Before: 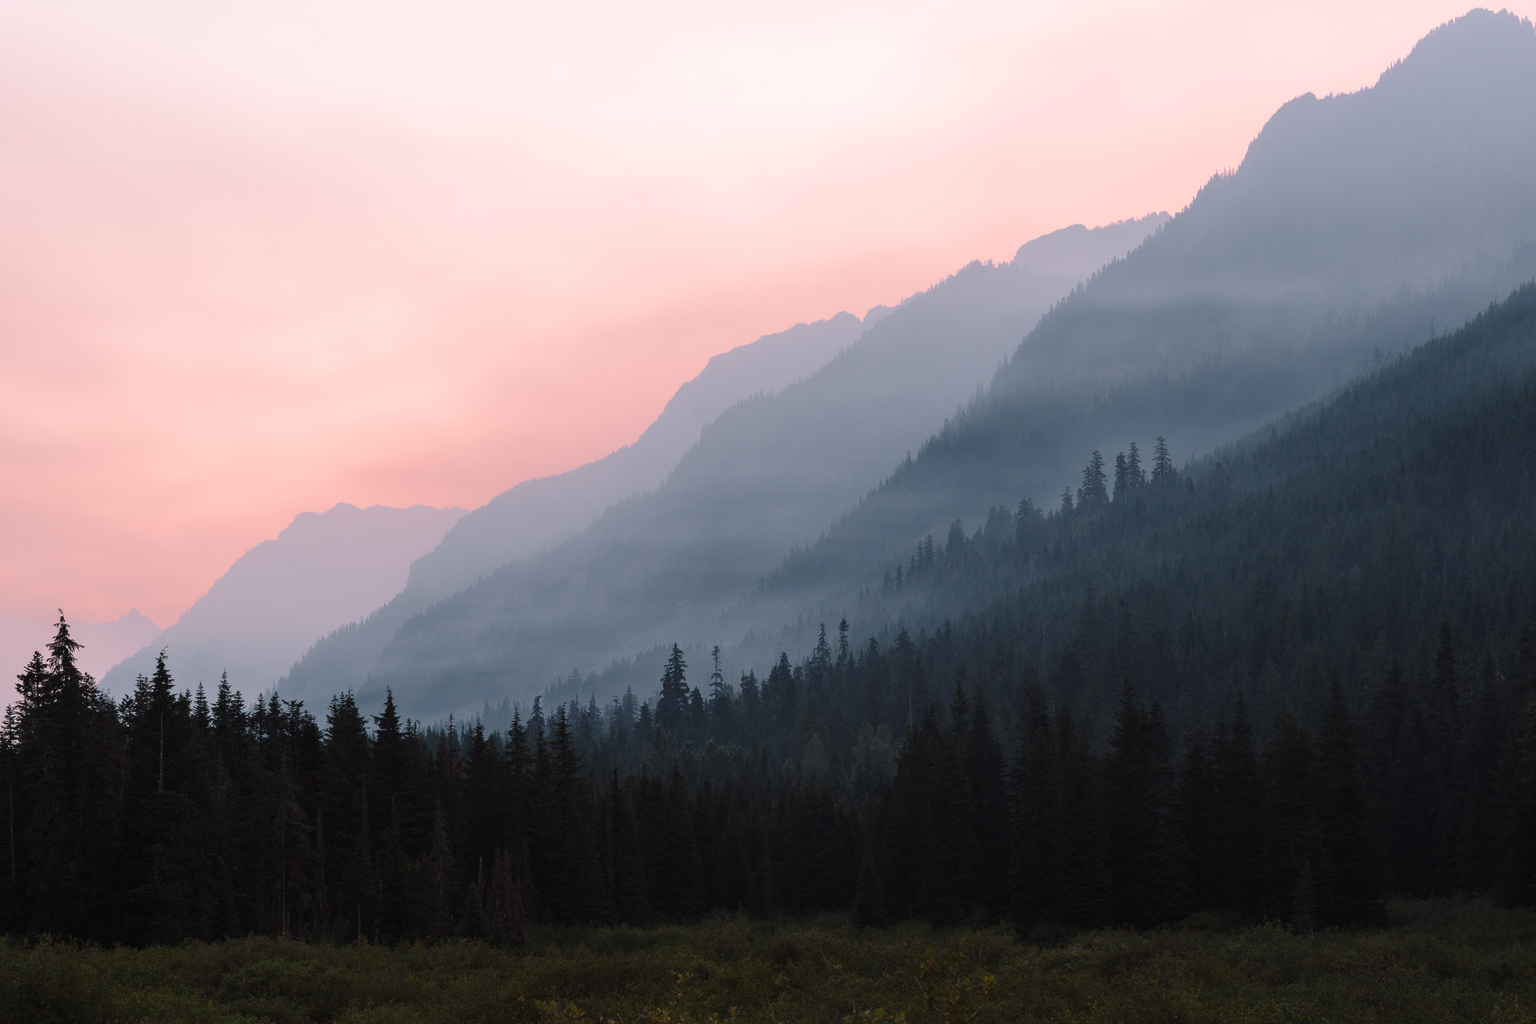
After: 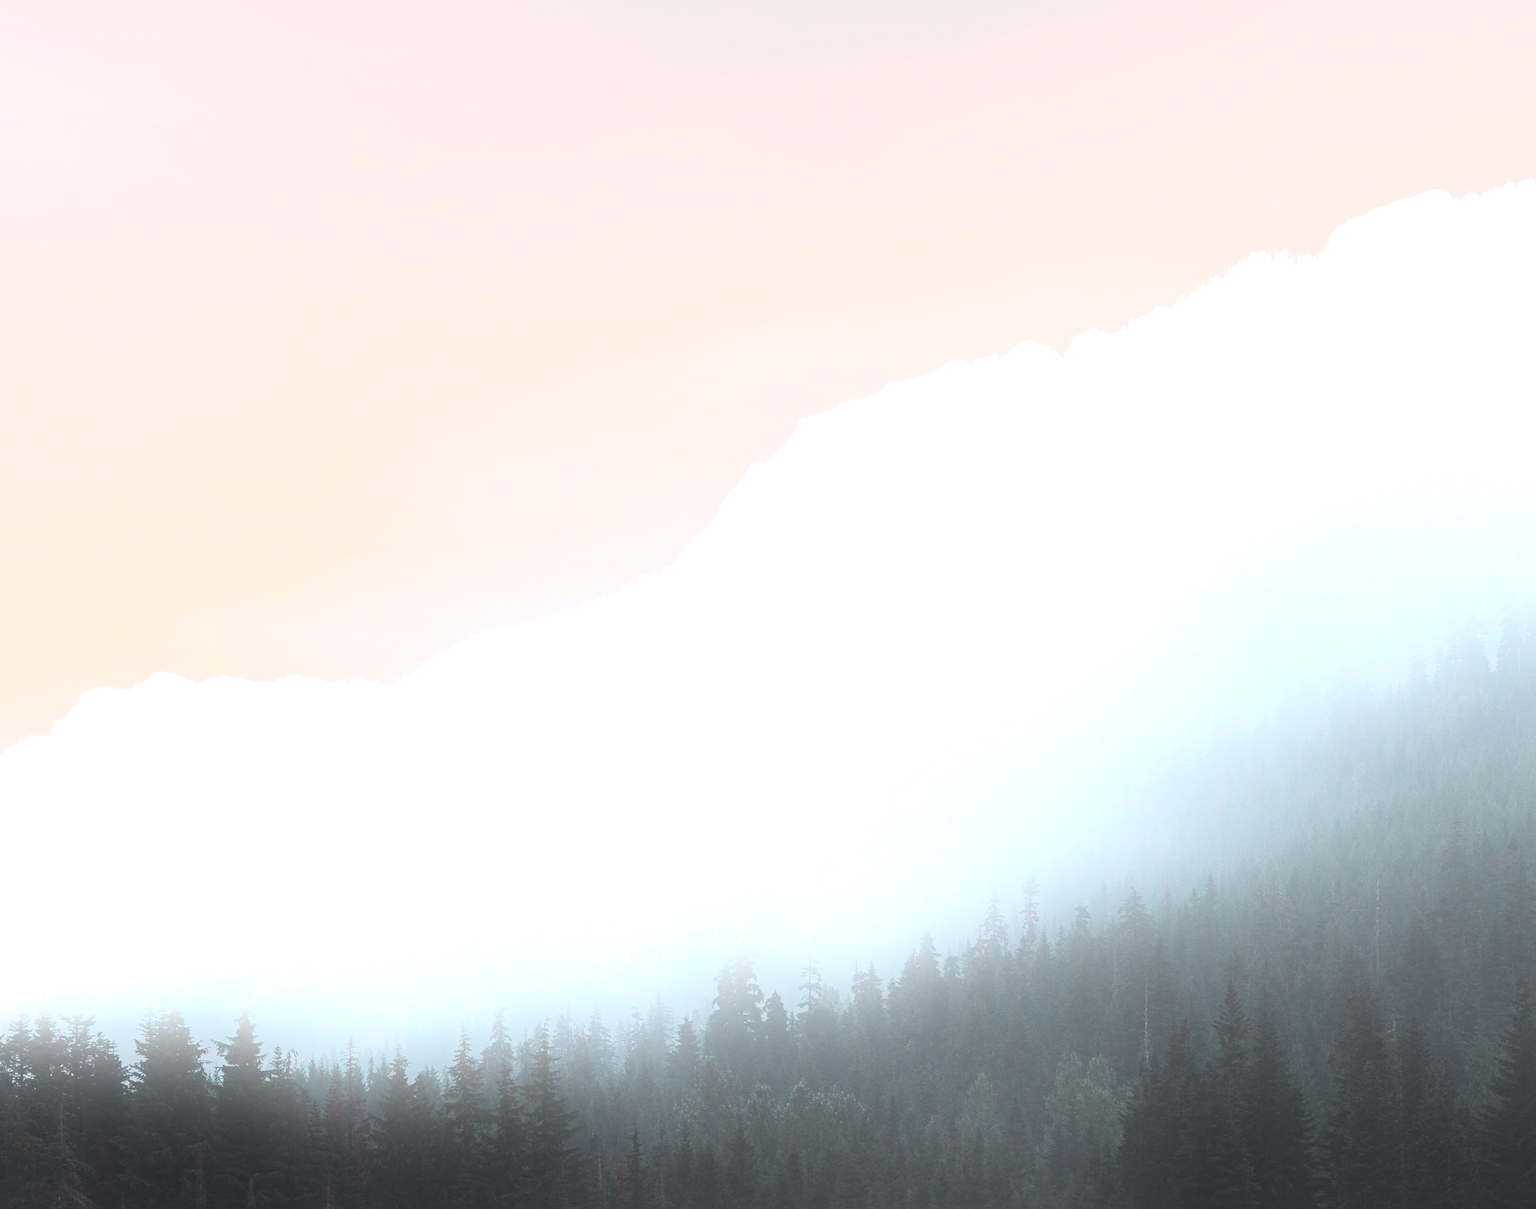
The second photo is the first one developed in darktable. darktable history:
tone curve: curves: ch0 [(0, 0) (0.035, 0.017) (0.131, 0.108) (0.279, 0.279) (0.476, 0.554) (0.617, 0.693) (0.704, 0.77) (0.801, 0.854) (0.895, 0.927) (1, 0.976)]; ch1 [(0, 0) (0.318, 0.278) (0.444, 0.427) (0.493, 0.488) (0.508, 0.502) (0.534, 0.526) (0.562, 0.555) (0.645, 0.648) (0.746, 0.764) (1, 1)]; ch2 [(0, 0) (0.316, 0.292) (0.381, 0.37) (0.423, 0.448) (0.476, 0.482) (0.502, 0.495) (0.522, 0.518) (0.533, 0.532) (0.593, 0.622) (0.634, 0.663) (0.7, 0.7) (0.861, 0.808) (1, 0.951)], color space Lab, independent channels, preserve colors none
haze removal: compatibility mode true, adaptive false
exposure: black level correction -0.002, exposure 0.708 EV, compensate exposure bias true, compensate highlight preservation false
crop: left 16.202%, top 11.208%, right 26.045%, bottom 20.557%
bloom: size 25%, threshold 5%, strength 90%
sharpen: amount 0.2
